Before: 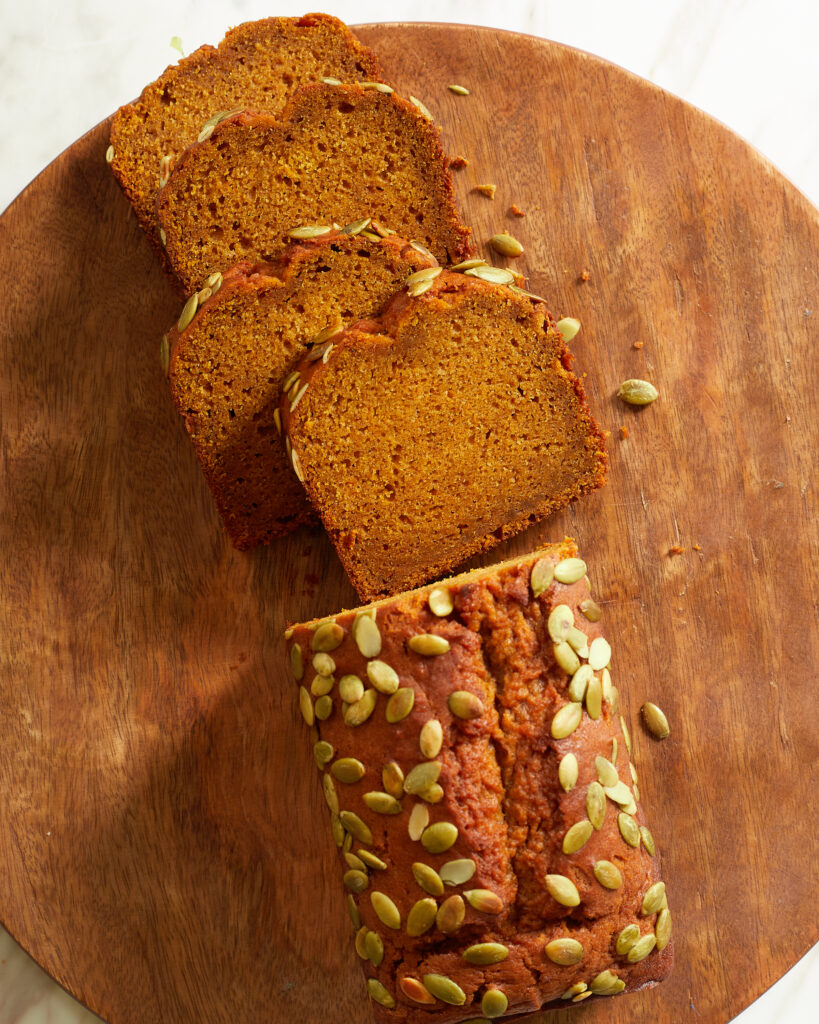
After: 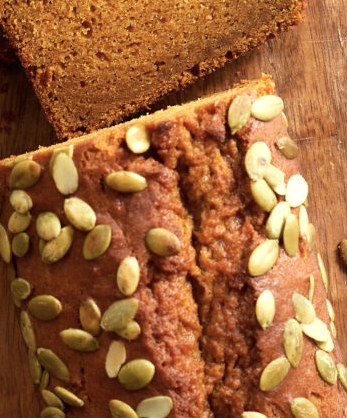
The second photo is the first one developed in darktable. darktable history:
tone equalizer: -8 EV -0.385 EV, -7 EV -0.414 EV, -6 EV -0.304 EV, -5 EV -0.226 EV, -3 EV 0.251 EV, -2 EV 0.356 EV, -1 EV 0.392 EV, +0 EV 0.446 EV, smoothing diameter 2.05%, edges refinement/feathering 18.58, mask exposure compensation -1.57 EV, filter diffusion 5
crop: left 37.07%, top 45.267%, right 20.492%, bottom 13.845%
contrast brightness saturation: contrast 0.059, brightness -0.013, saturation -0.212
